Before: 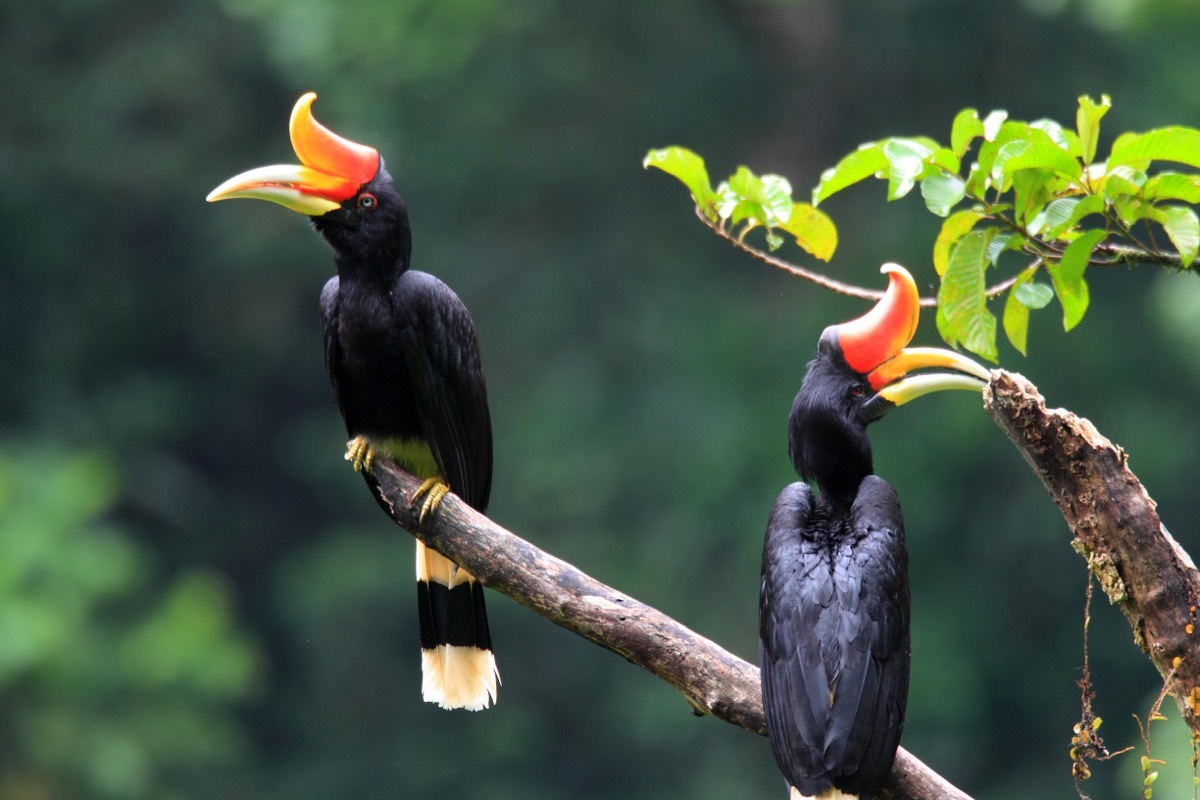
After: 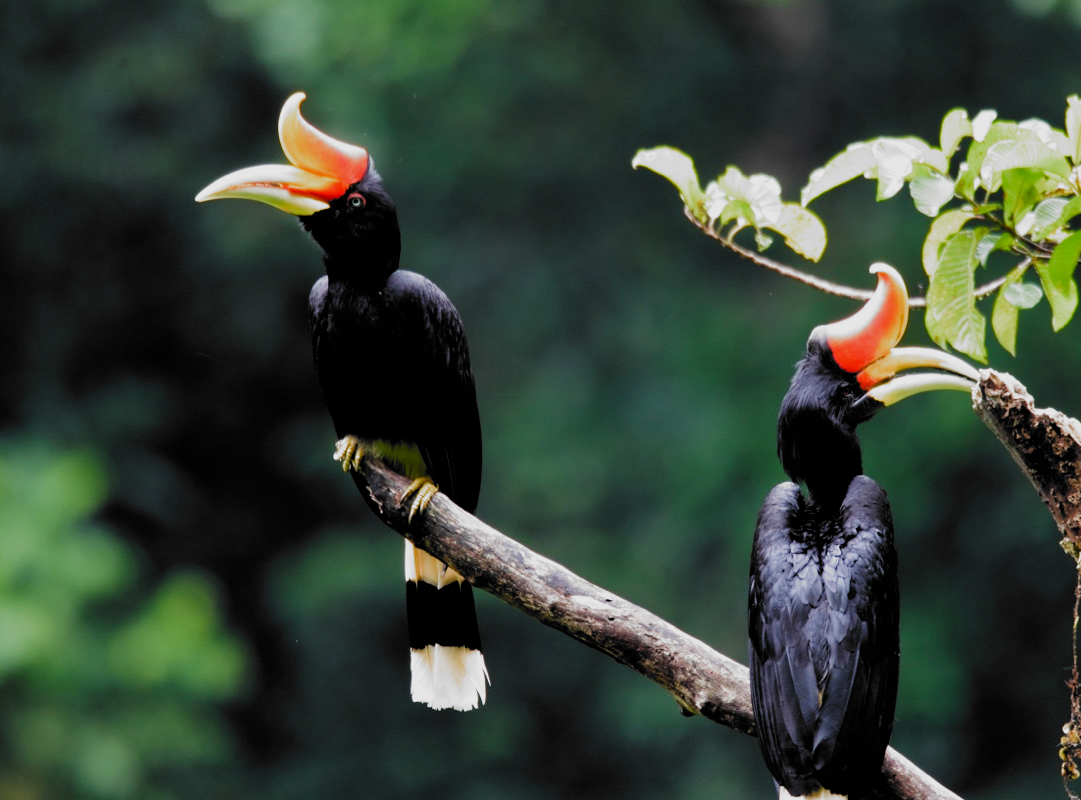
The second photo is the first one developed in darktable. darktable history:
filmic rgb: black relative exposure -5.02 EV, white relative exposure 3.56 EV, hardness 3.19, contrast 1.187, highlights saturation mix -30.05%, preserve chrominance no, color science v3 (2019), use custom middle-gray values true, iterations of high-quality reconstruction 0
crop and rotate: left 0.948%, right 8.937%
